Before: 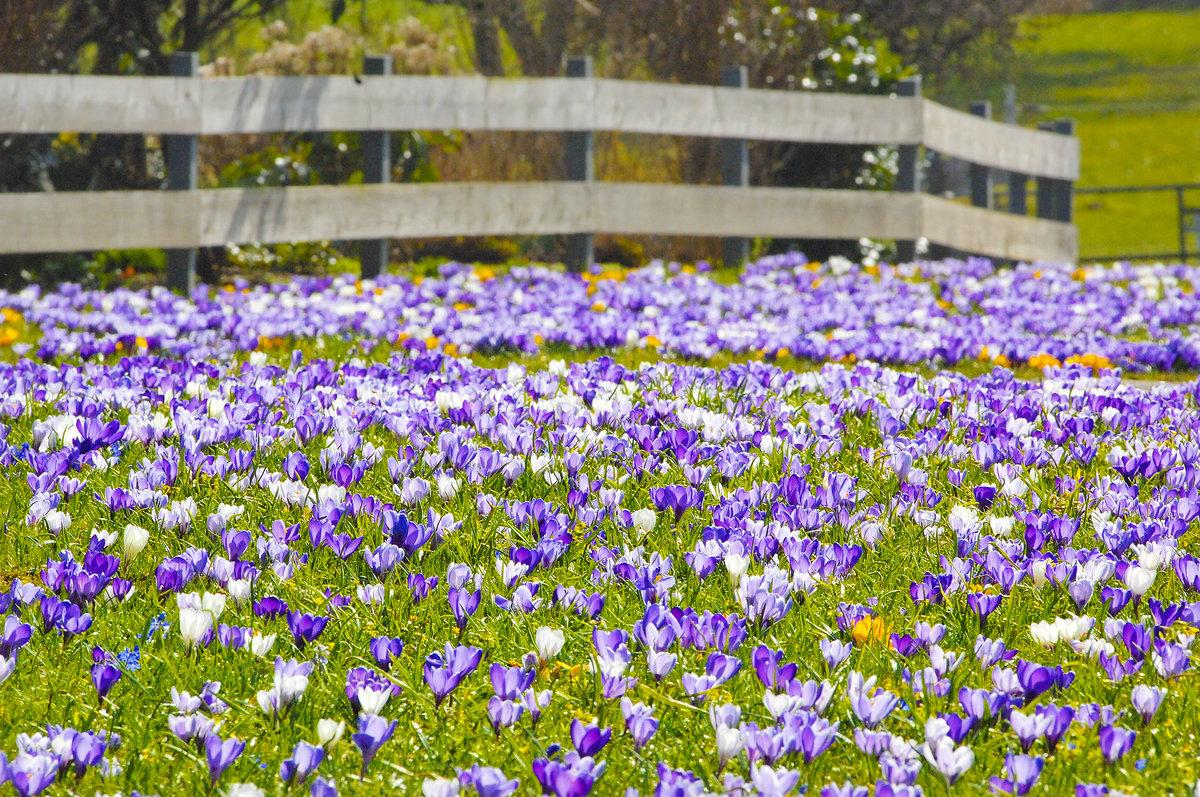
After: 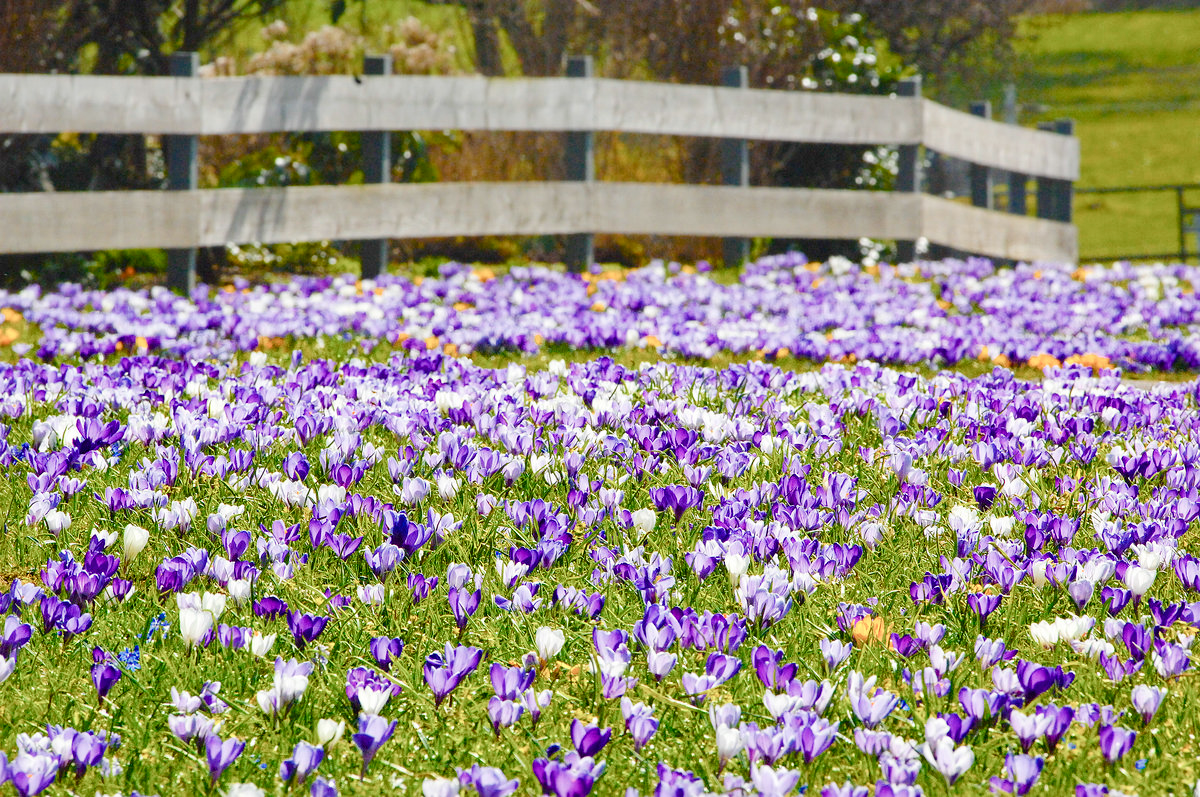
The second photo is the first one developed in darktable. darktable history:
contrast brightness saturation: contrast 0.11, saturation -0.172
color balance rgb: power › luminance 3.121%, power › hue 233.55°, perceptual saturation grading › global saturation 25.025%, perceptual saturation grading › highlights -50.027%, perceptual saturation grading › shadows 30.889%
